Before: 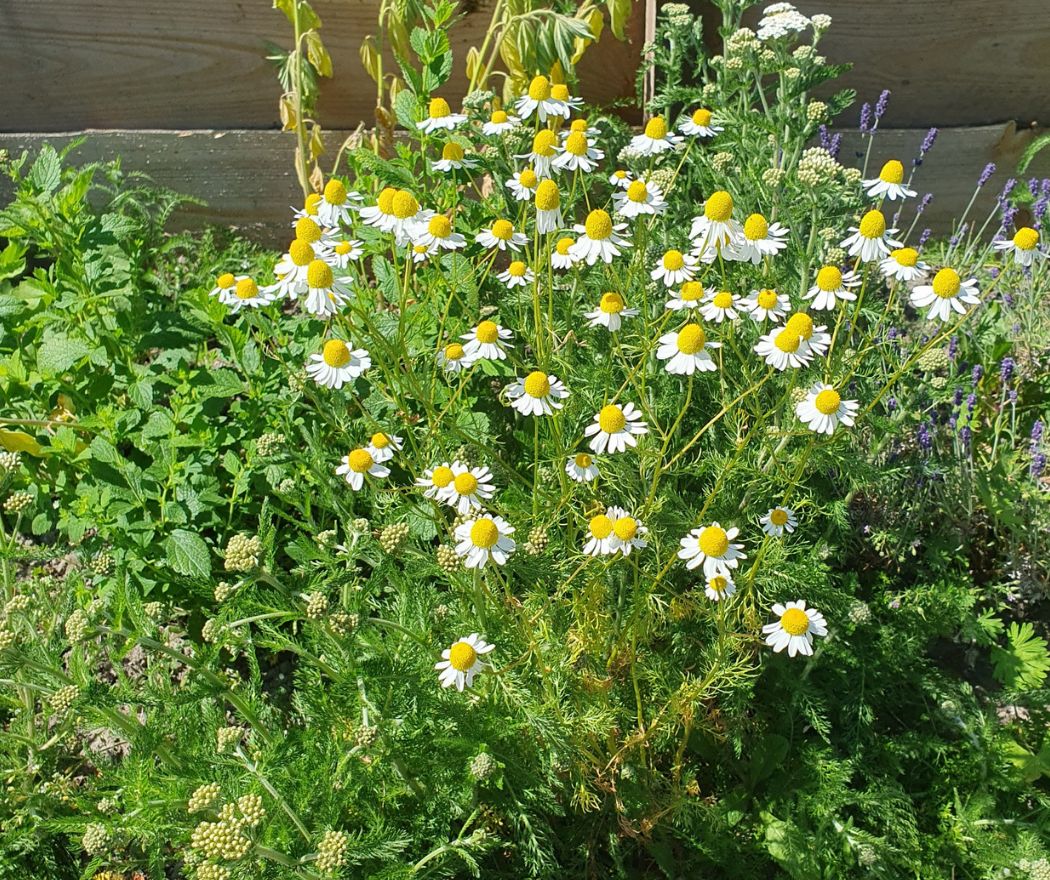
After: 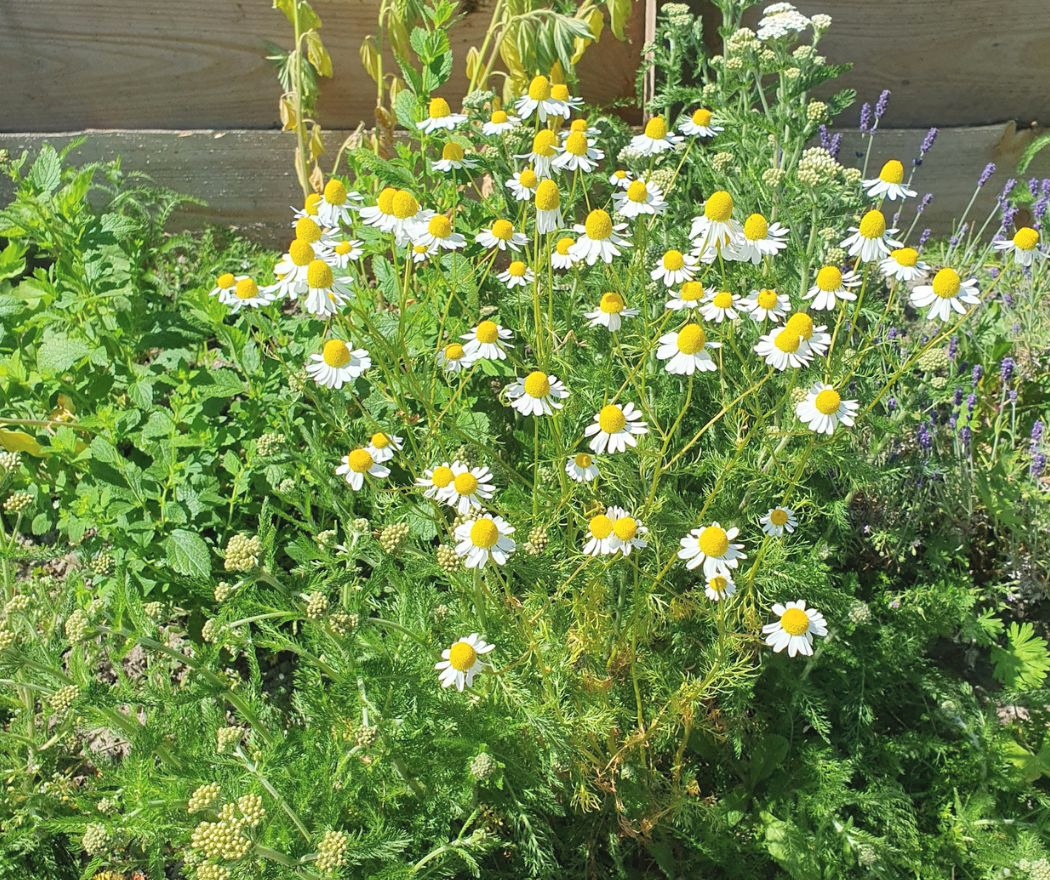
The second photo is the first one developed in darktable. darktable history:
contrast brightness saturation: brightness 0.12
exposure: exposure -0.002 EV, compensate highlight preservation false
